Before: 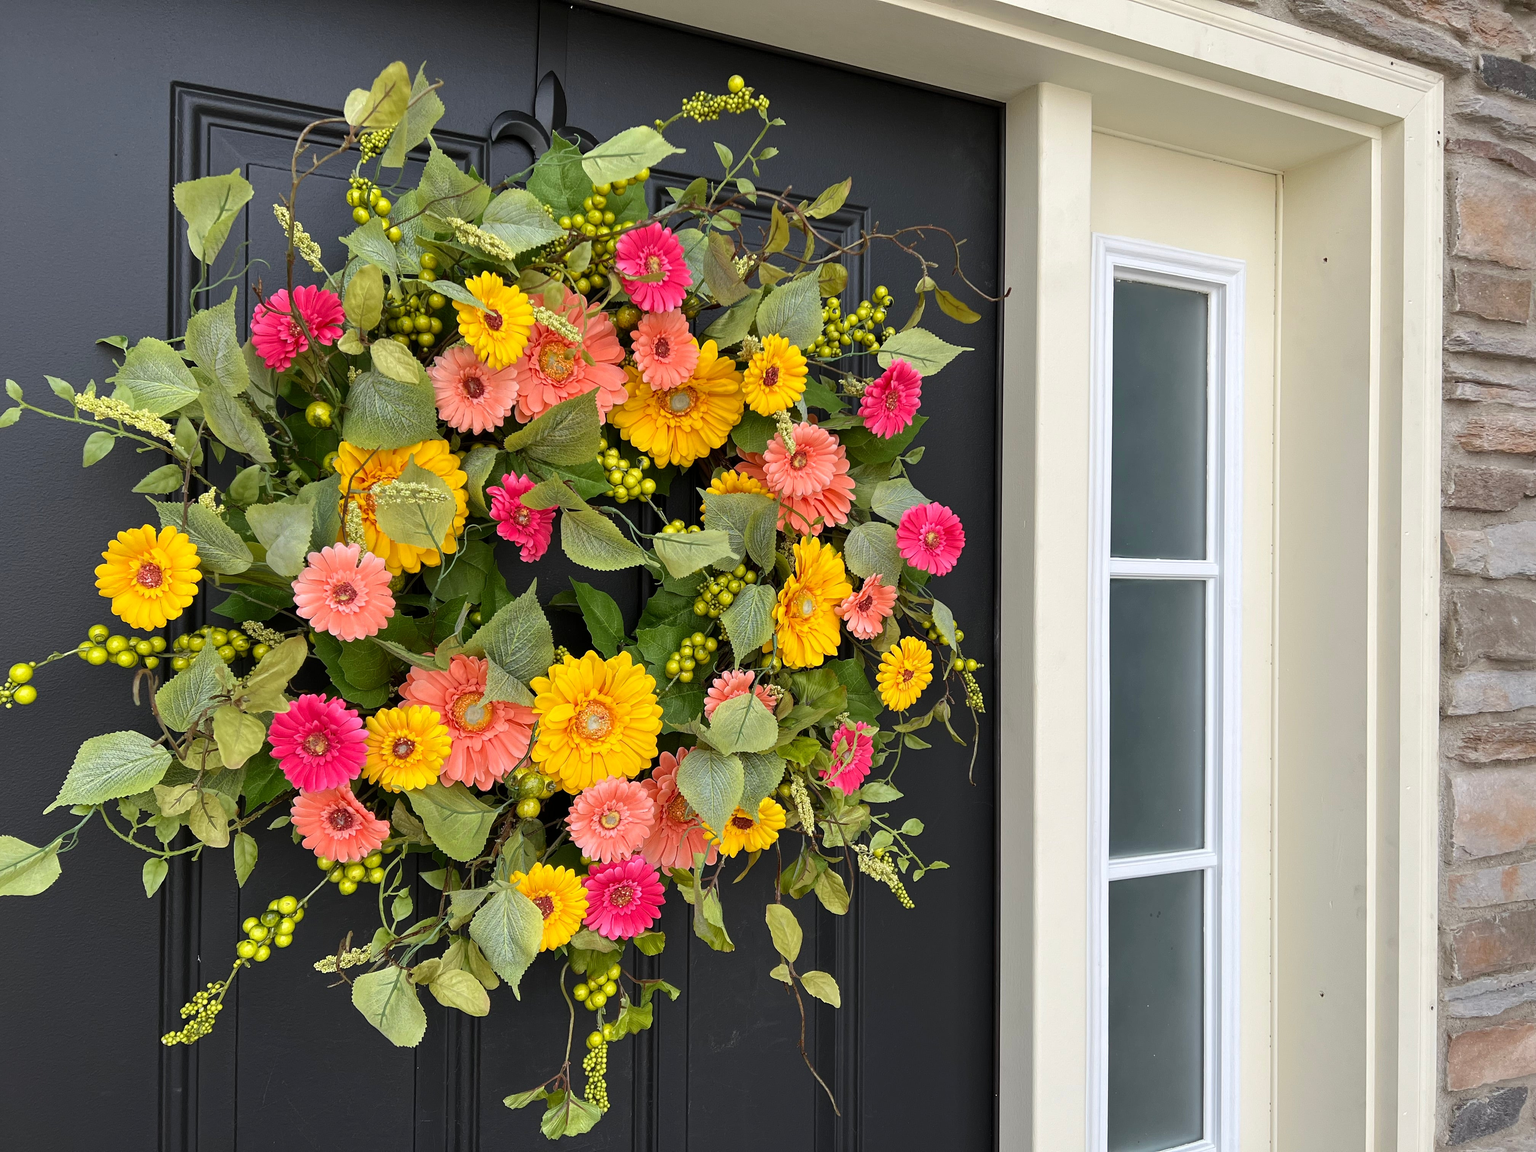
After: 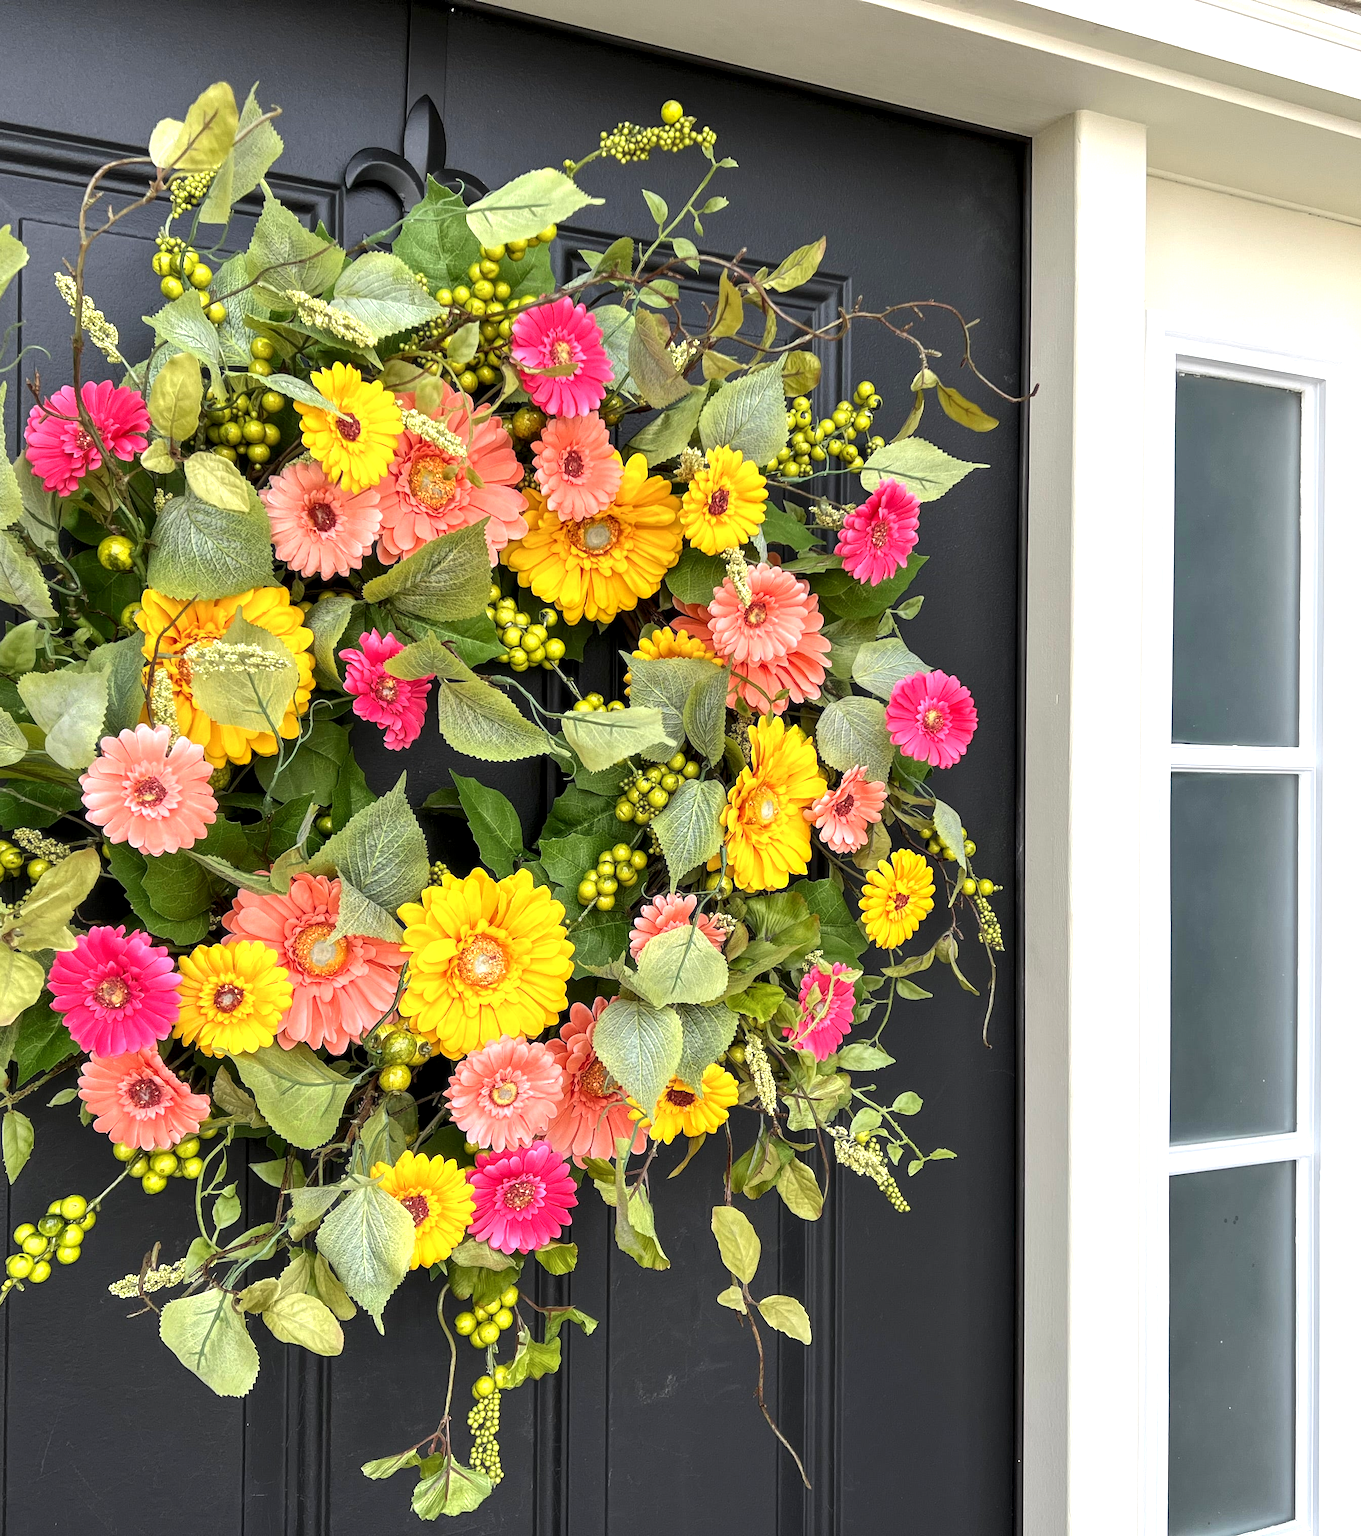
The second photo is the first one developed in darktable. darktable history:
local contrast: shadows 97%, midtone range 0.498
crop and rotate: left 15.147%, right 18.397%
exposure: exposure 0.637 EV, compensate highlight preservation false
haze removal: strength -0.098, compatibility mode true, adaptive false
